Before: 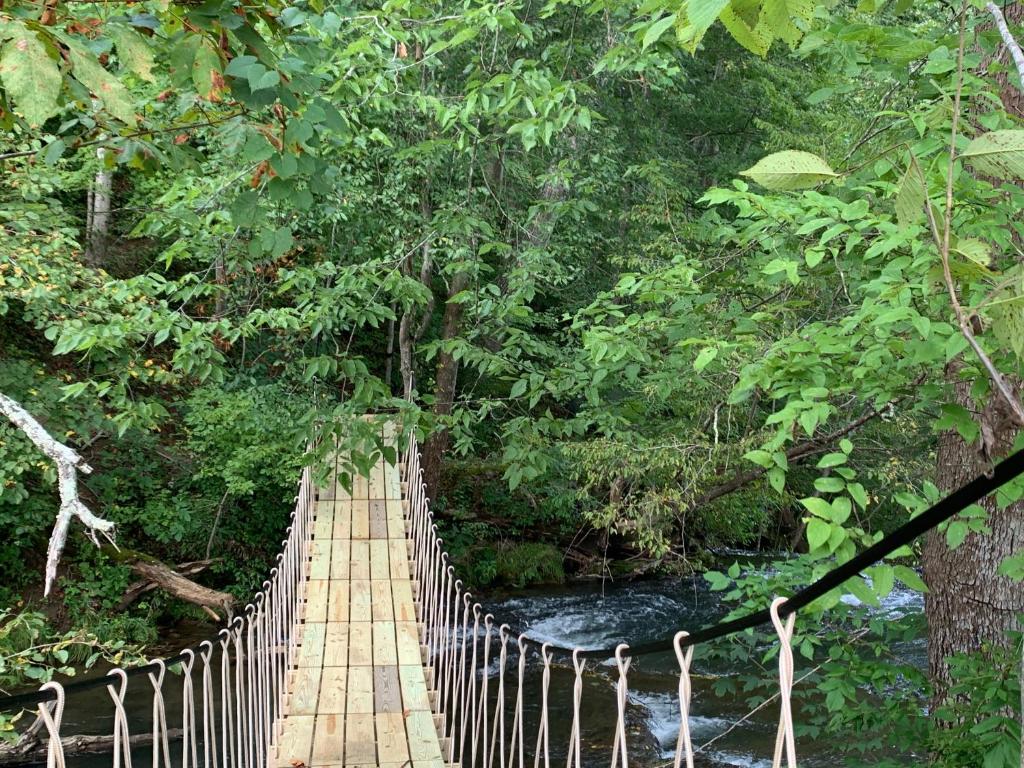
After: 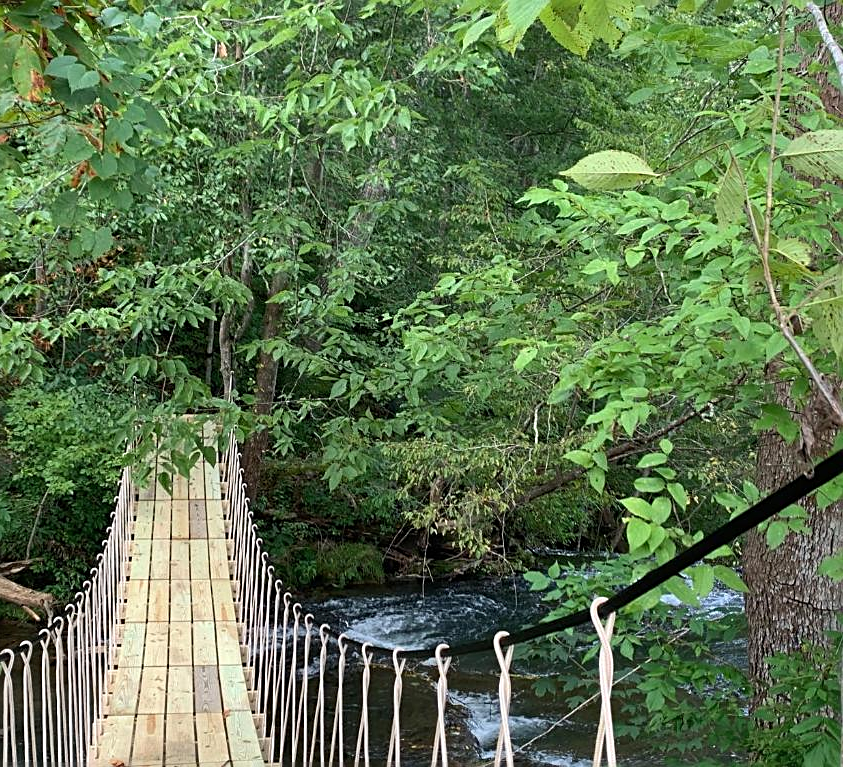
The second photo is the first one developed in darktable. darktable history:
crop: left 17.582%, bottom 0.031%
sharpen: on, module defaults
